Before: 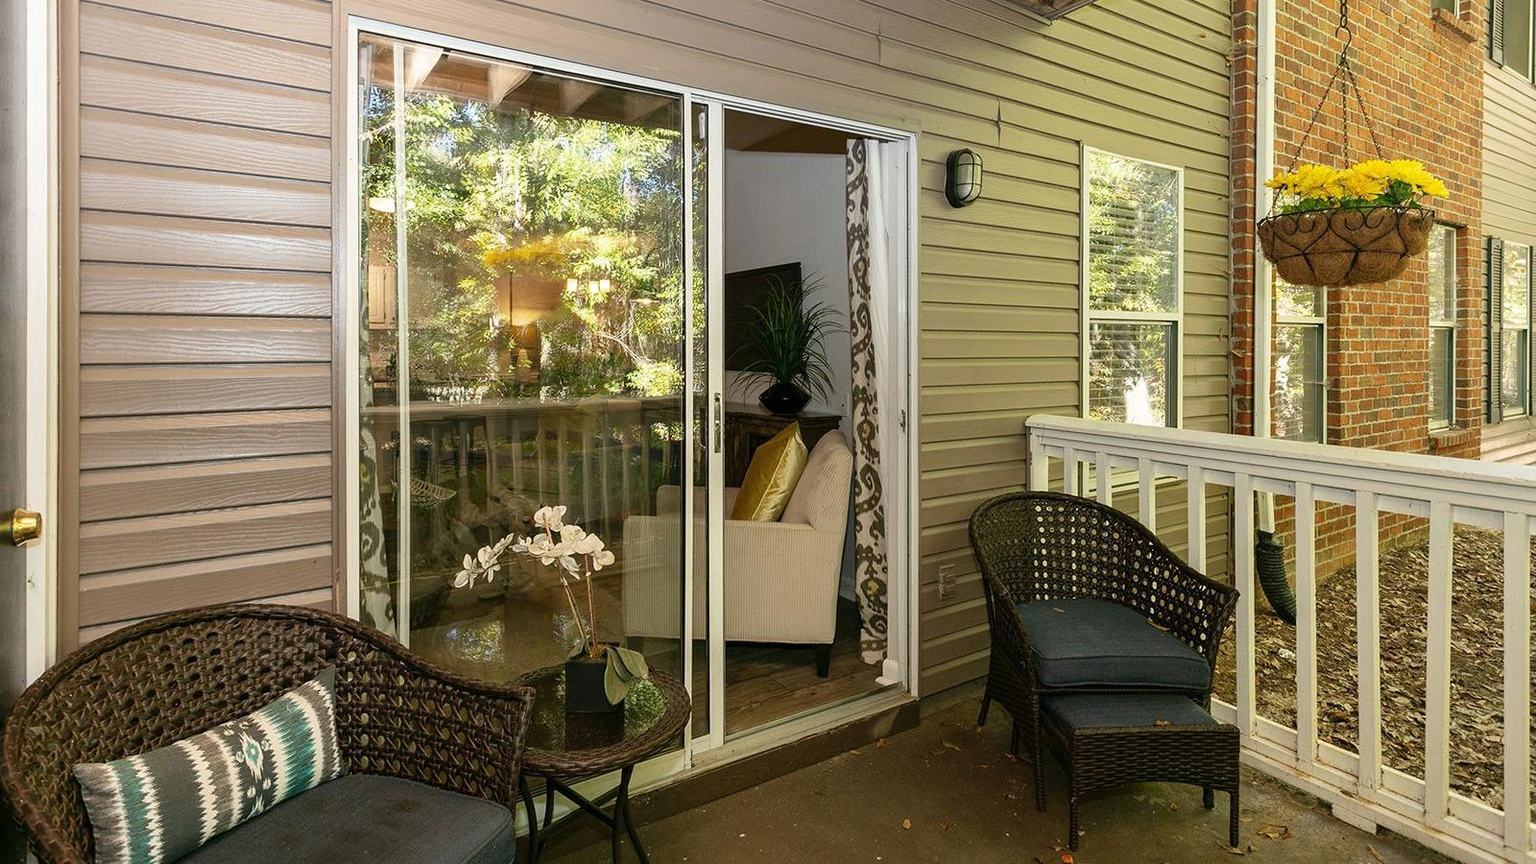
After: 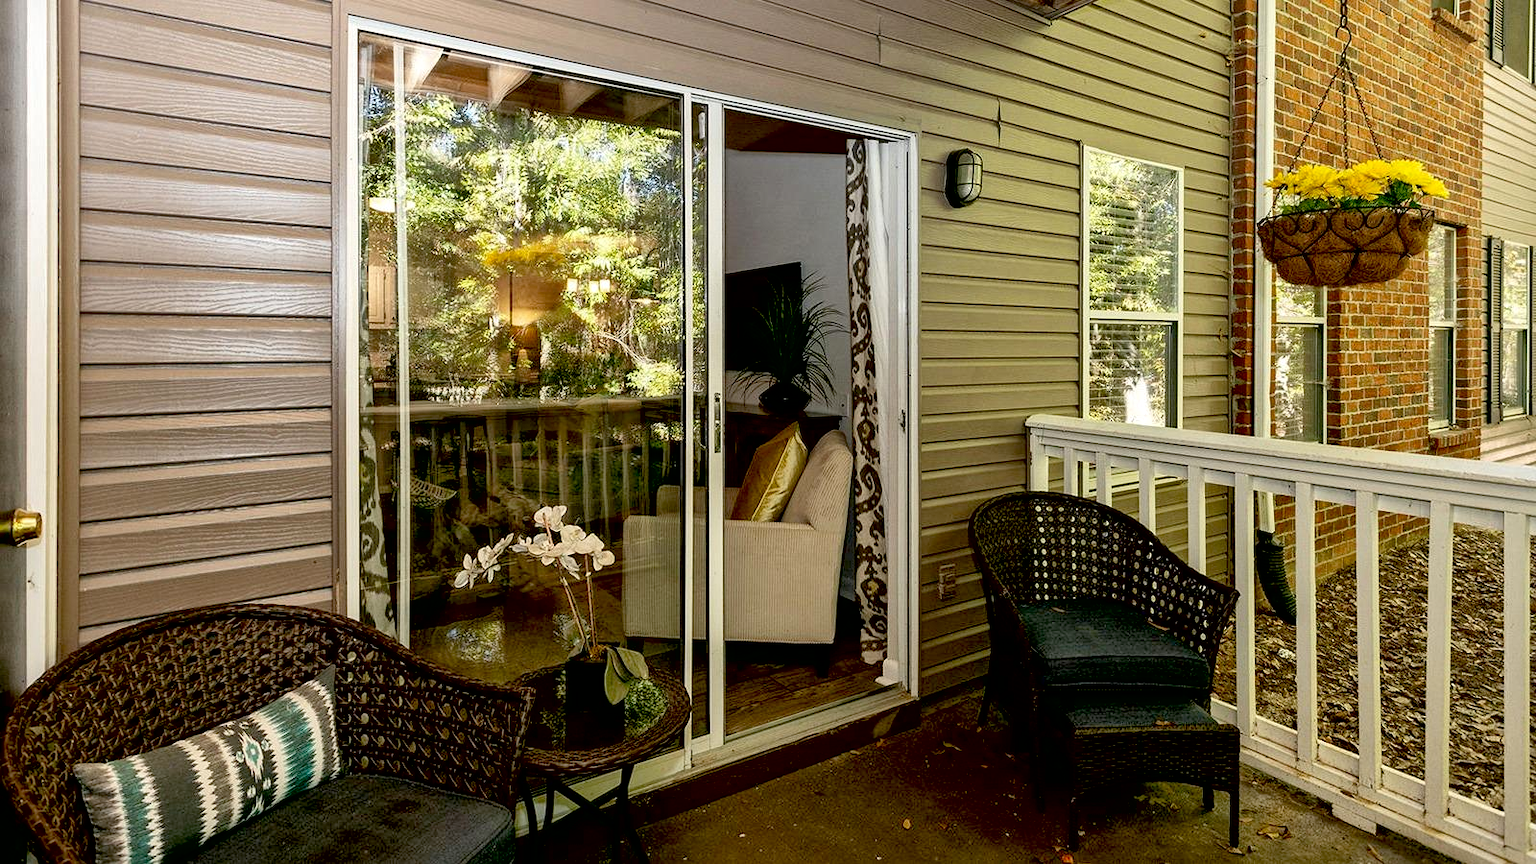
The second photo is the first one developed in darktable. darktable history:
local contrast: mode bilateral grid, contrast 21, coarseness 20, detail 150%, midtone range 0.2
exposure: black level correction 0.028, exposure -0.081 EV, compensate highlight preservation false
